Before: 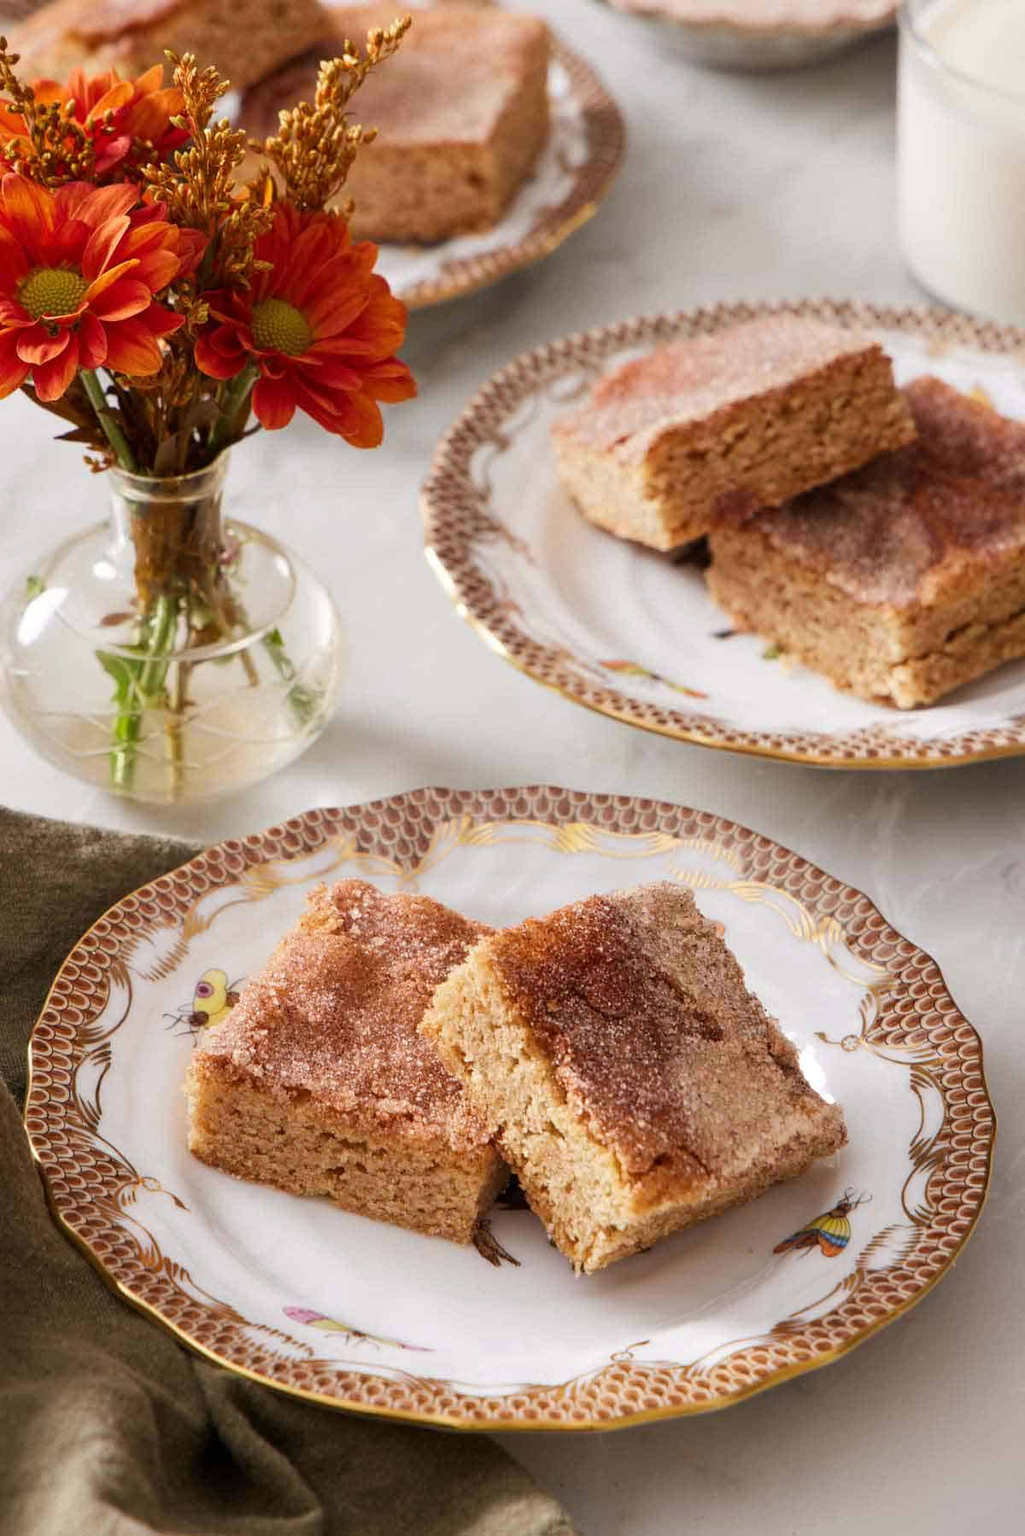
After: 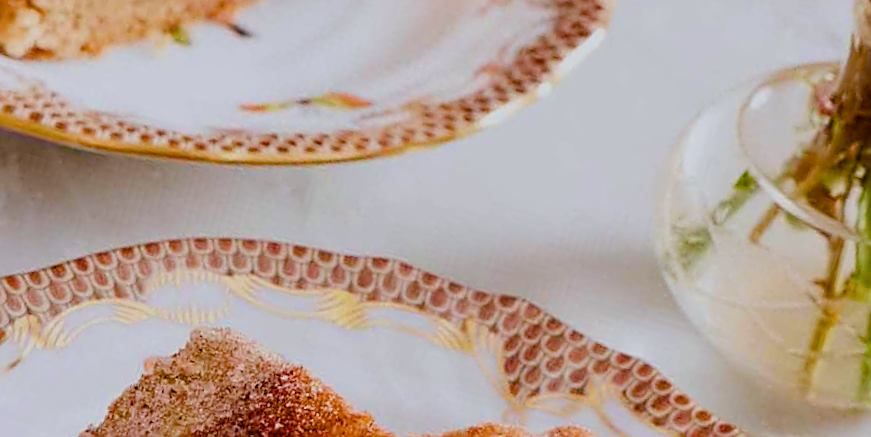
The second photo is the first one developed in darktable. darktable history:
exposure: compensate highlight preservation false
color correction: highlights a* -3.28, highlights b* -6.24, shadows a* 3.1, shadows b* 5.19
filmic rgb: black relative exposure -7.65 EV, white relative exposure 4.56 EV, hardness 3.61, color science v6 (2022)
sharpen: on, module defaults
crop and rotate: angle 16.12°, top 30.835%, bottom 35.653%
color balance rgb: perceptual saturation grading › global saturation 35%, perceptual saturation grading › highlights -30%, perceptual saturation grading › shadows 35%, perceptual brilliance grading › global brilliance 3%, perceptual brilliance grading › highlights -3%, perceptual brilliance grading › shadows 3%
color balance: mode lift, gamma, gain (sRGB), lift [0.97, 1, 1, 1], gamma [1.03, 1, 1, 1]
white balance: red 1.004, blue 1.024
